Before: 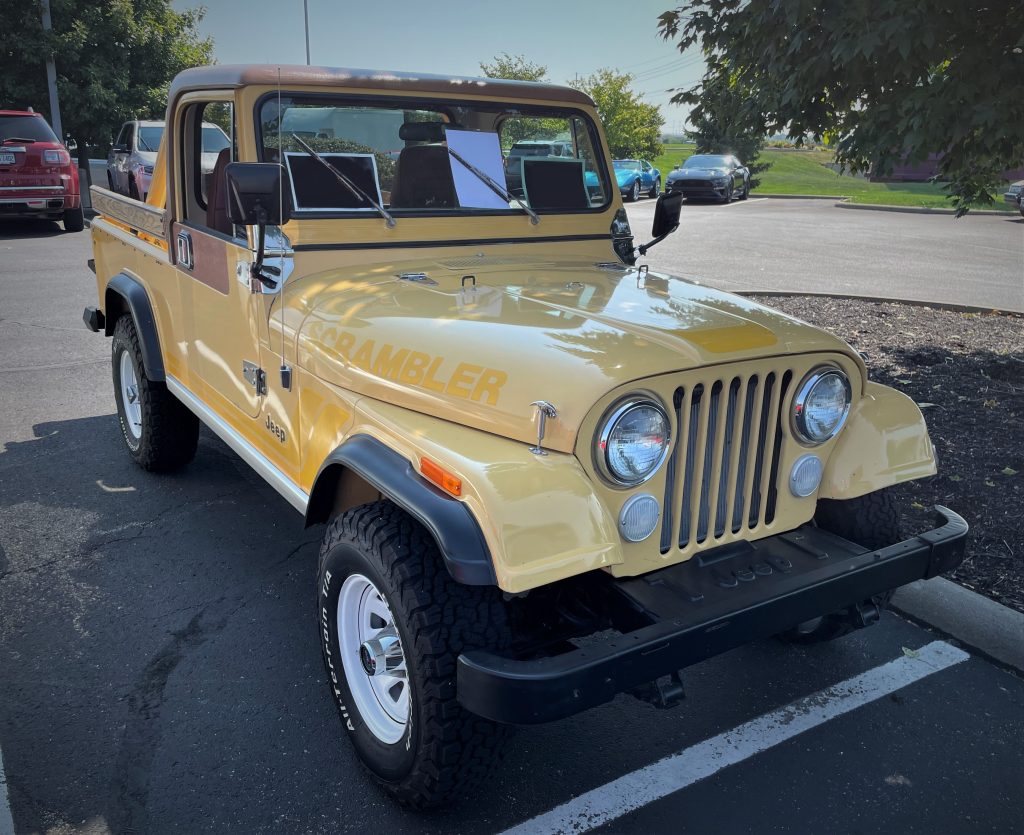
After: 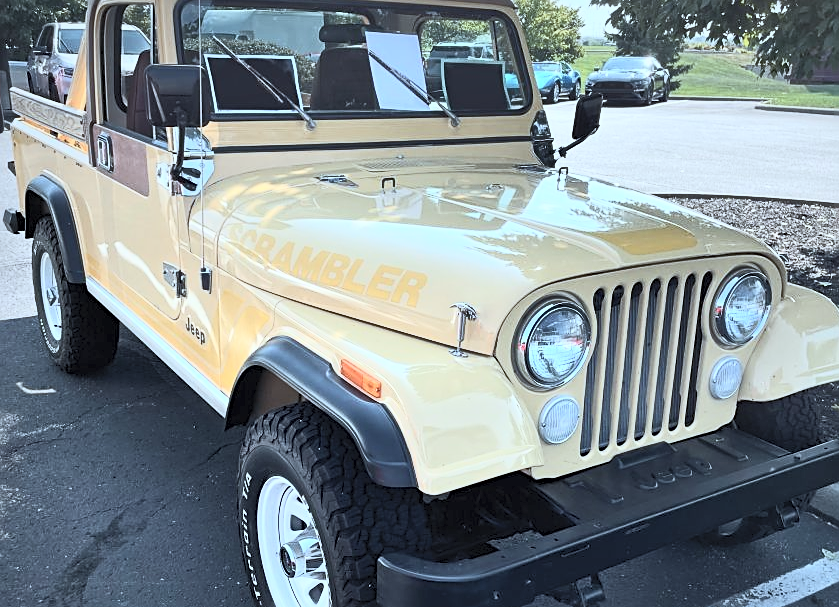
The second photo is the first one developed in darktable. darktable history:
sharpen: on, module defaults
contrast brightness saturation: contrast 0.43, brightness 0.56, saturation -0.19
crop: left 7.856%, top 11.836%, right 10.12%, bottom 15.387%
shadows and highlights: shadows 60, highlights -60.23, soften with gaussian
color correction: highlights a* -4.18, highlights b* -10.81
